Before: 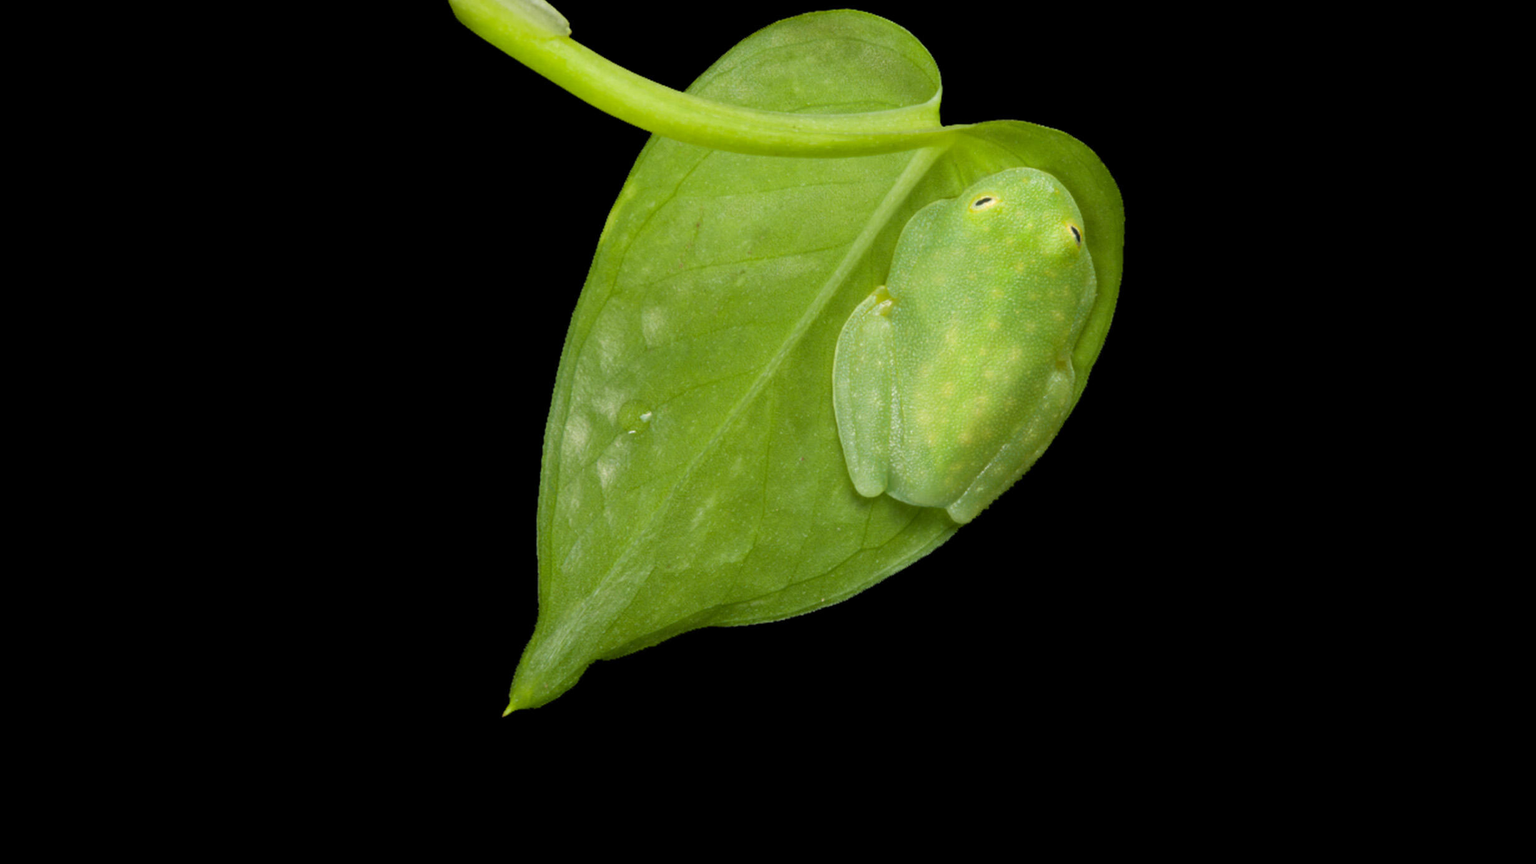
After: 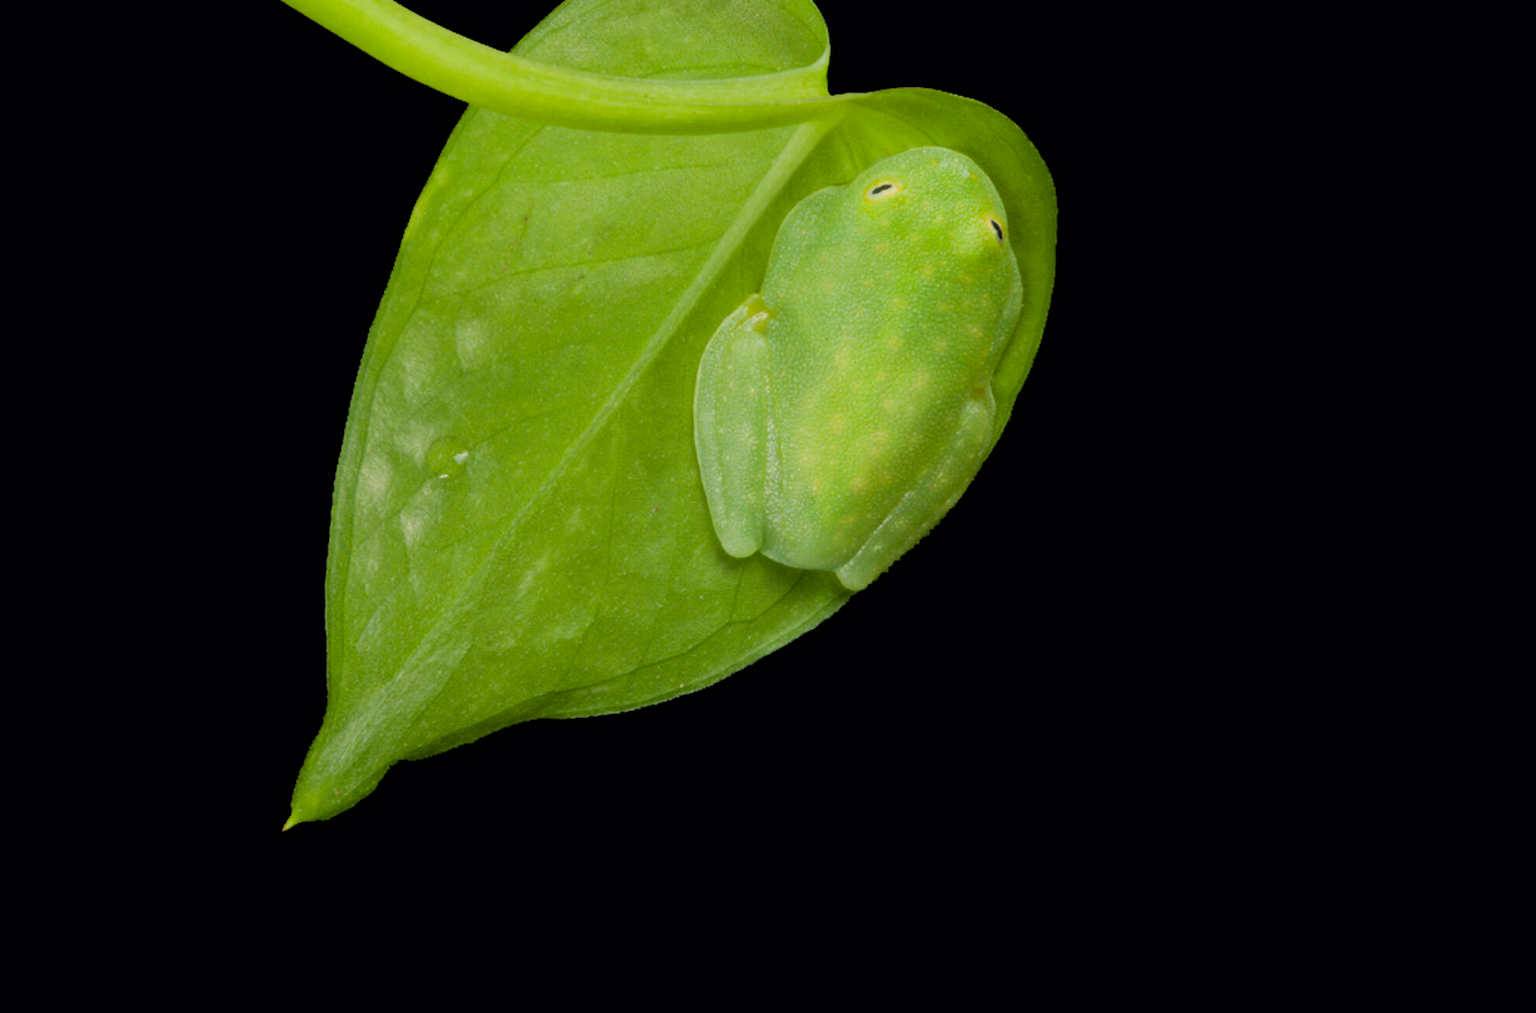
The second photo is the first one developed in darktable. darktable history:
filmic rgb: black relative exposure -8.03 EV, white relative exposure 4.01 EV, hardness 4.16, color science v6 (2022)
crop and rotate: left 18.032%, top 5.847%, right 1.711%
contrast brightness saturation: saturation 0.102
